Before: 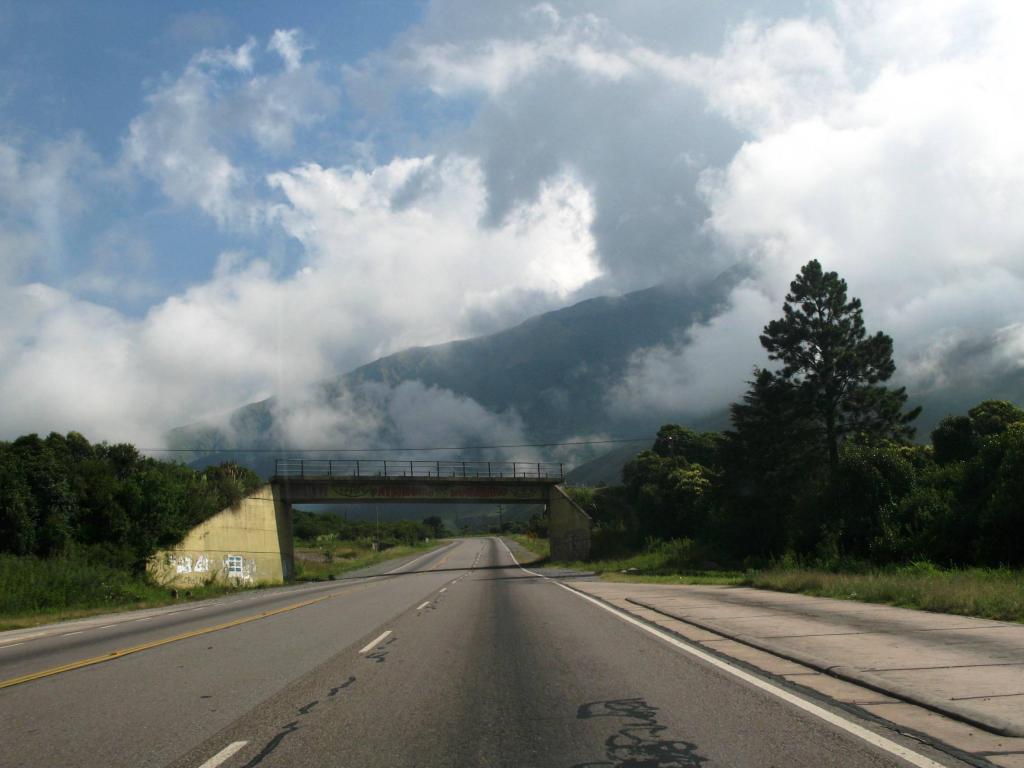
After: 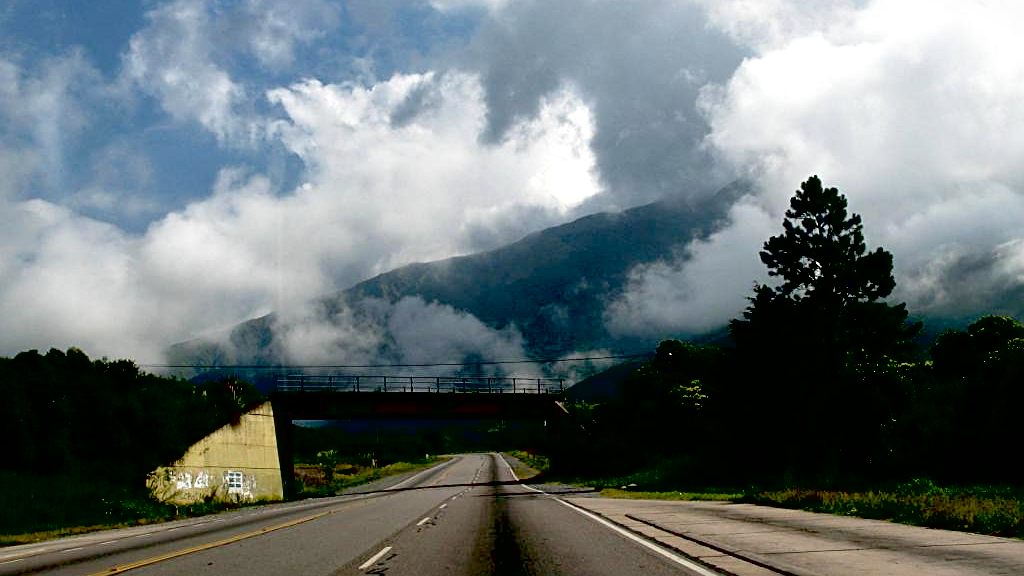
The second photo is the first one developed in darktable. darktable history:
exposure: black level correction 0.056, exposure -0.039 EV, compensate highlight preservation false
sharpen: on, module defaults
crop: top 11.038%, bottom 13.962%
local contrast: mode bilateral grid, contrast 25, coarseness 60, detail 151%, midtone range 0.2
